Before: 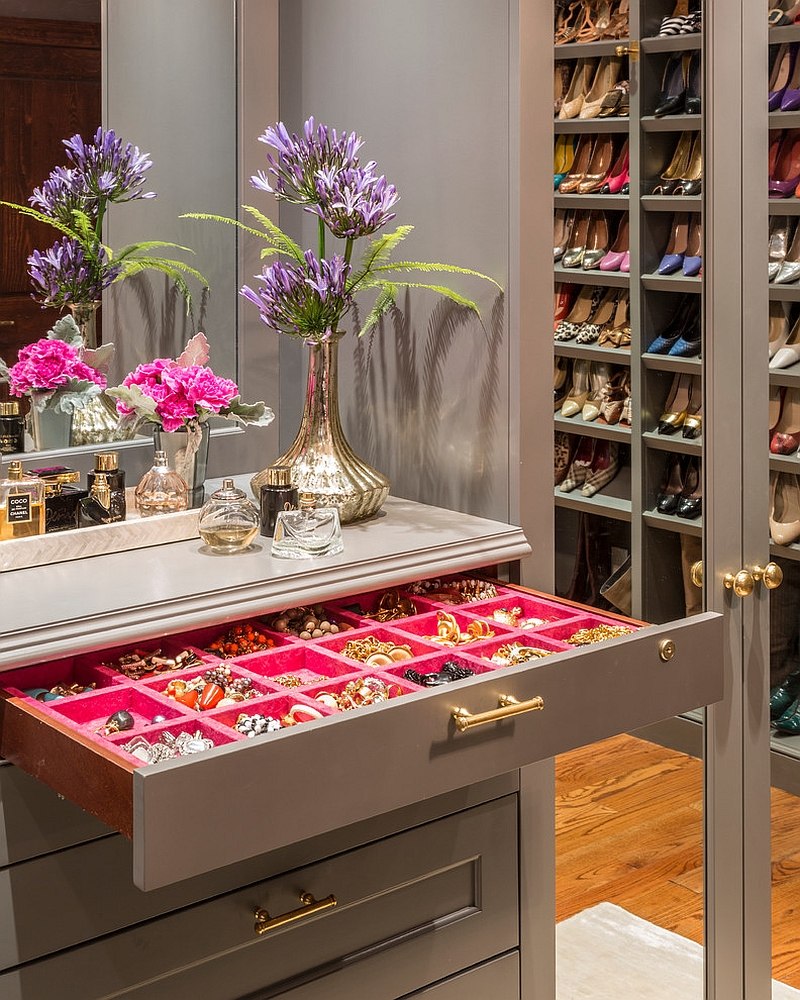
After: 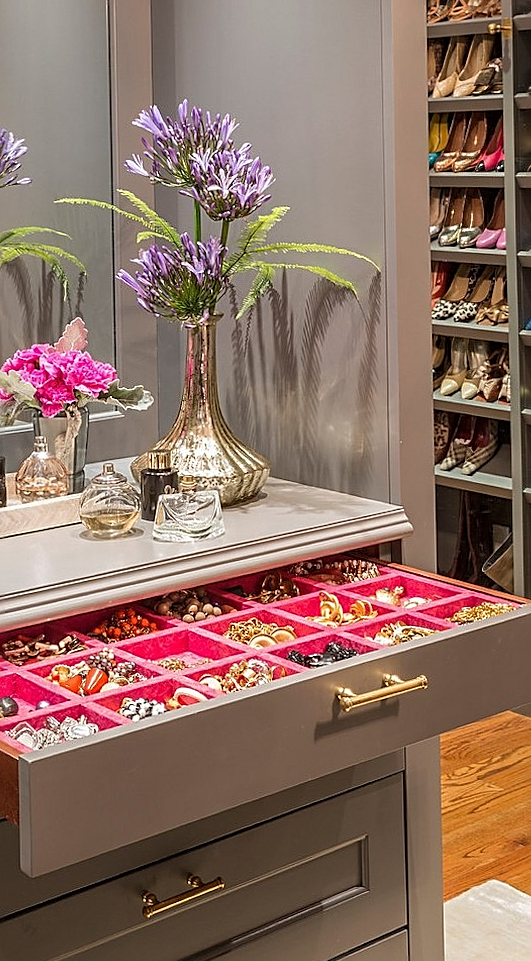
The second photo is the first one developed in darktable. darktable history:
sharpen: on, module defaults
shadows and highlights: radius 125.46, shadows 21.19, highlights -21.19, low approximation 0.01
rotate and perspective: rotation -1°, crop left 0.011, crop right 0.989, crop top 0.025, crop bottom 0.975
exposure: compensate highlight preservation false
crop and rotate: left 15.055%, right 18.278%
